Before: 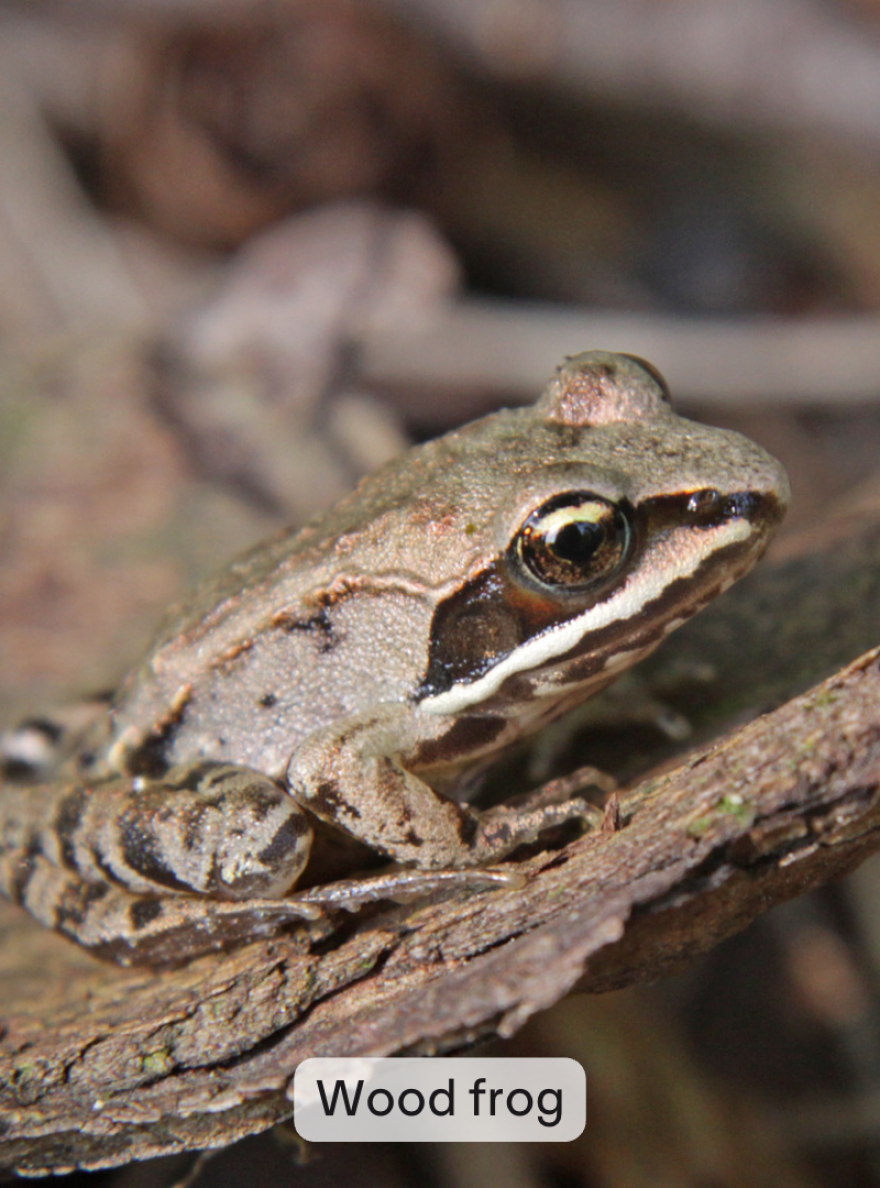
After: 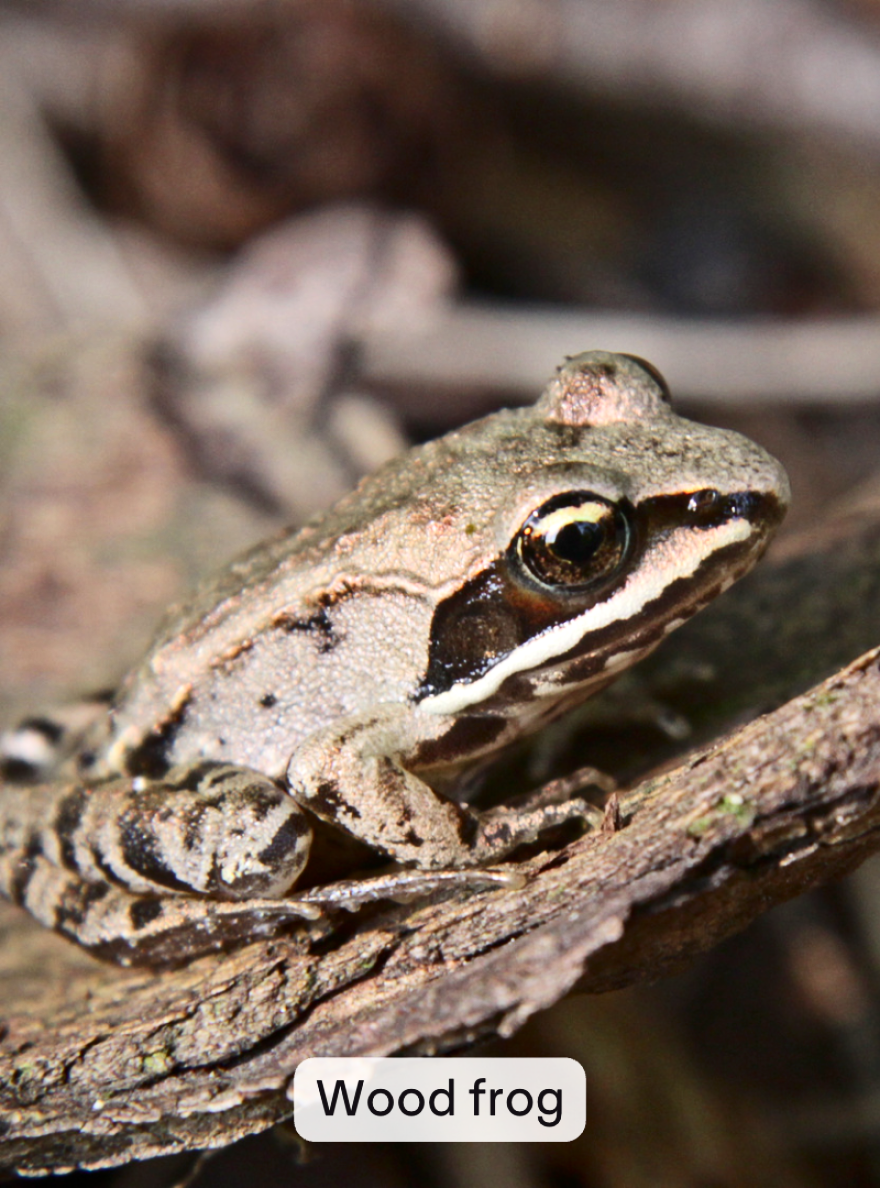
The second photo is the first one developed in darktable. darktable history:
exposure: exposure 0.127 EV, compensate highlight preservation false
contrast brightness saturation: contrast 0.274
